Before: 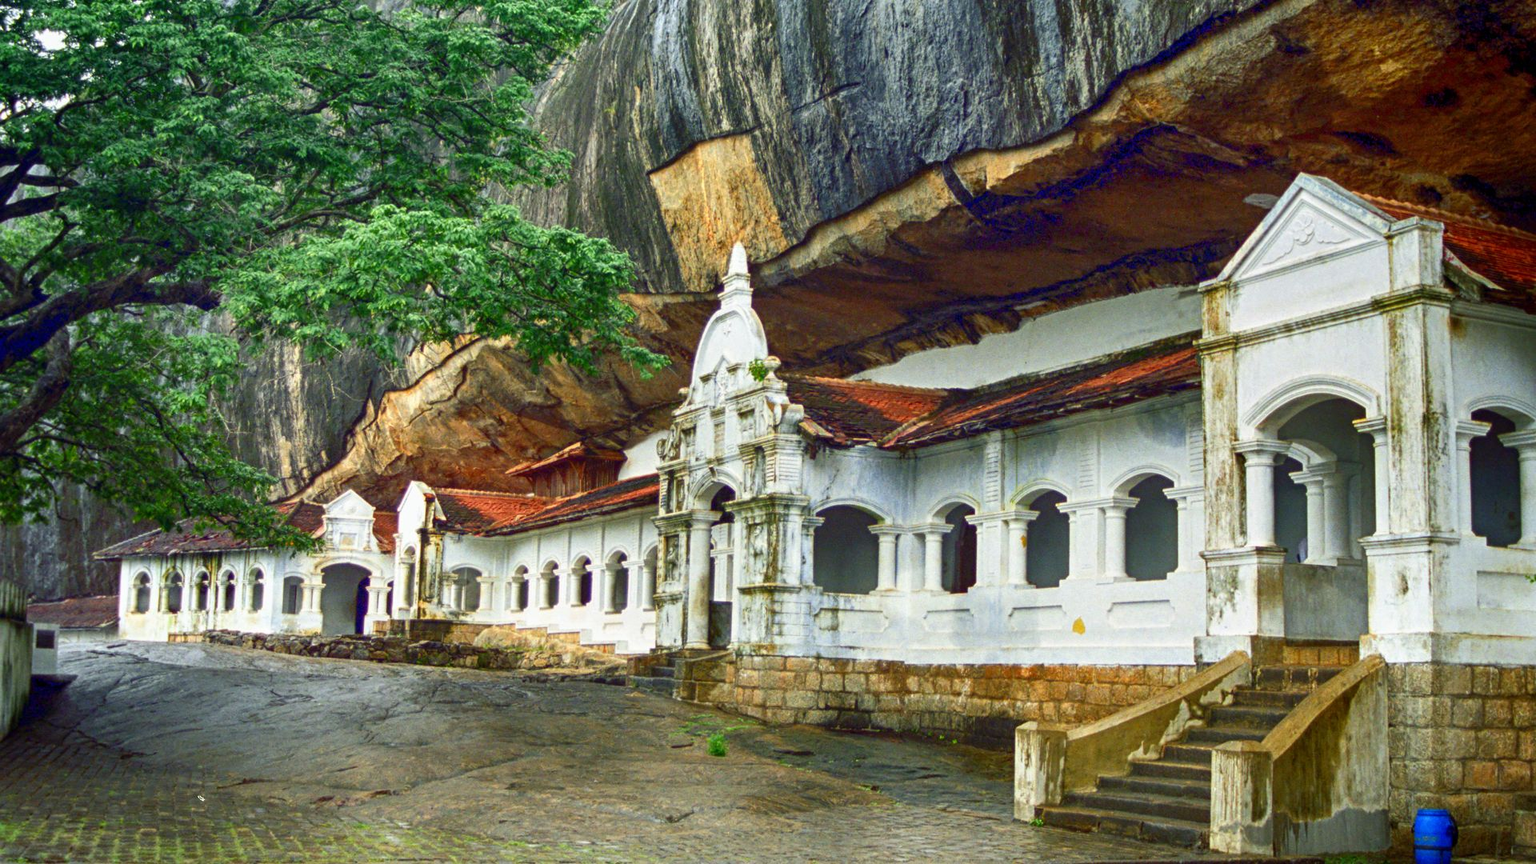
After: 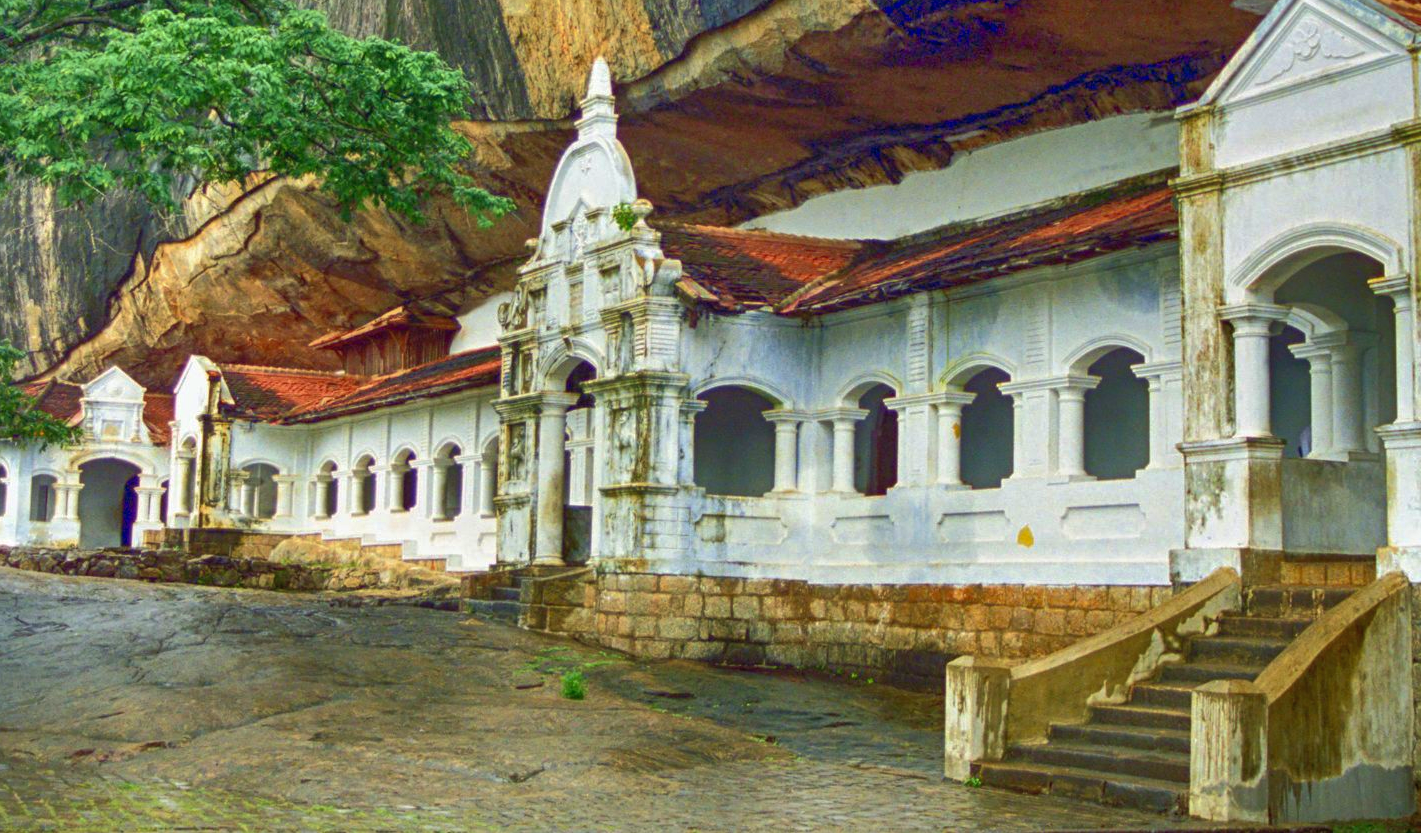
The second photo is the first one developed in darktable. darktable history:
crop: left 16.871%, top 22.857%, right 9.116%
velvia: on, module defaults
shadows and highlights: on, module defaults
